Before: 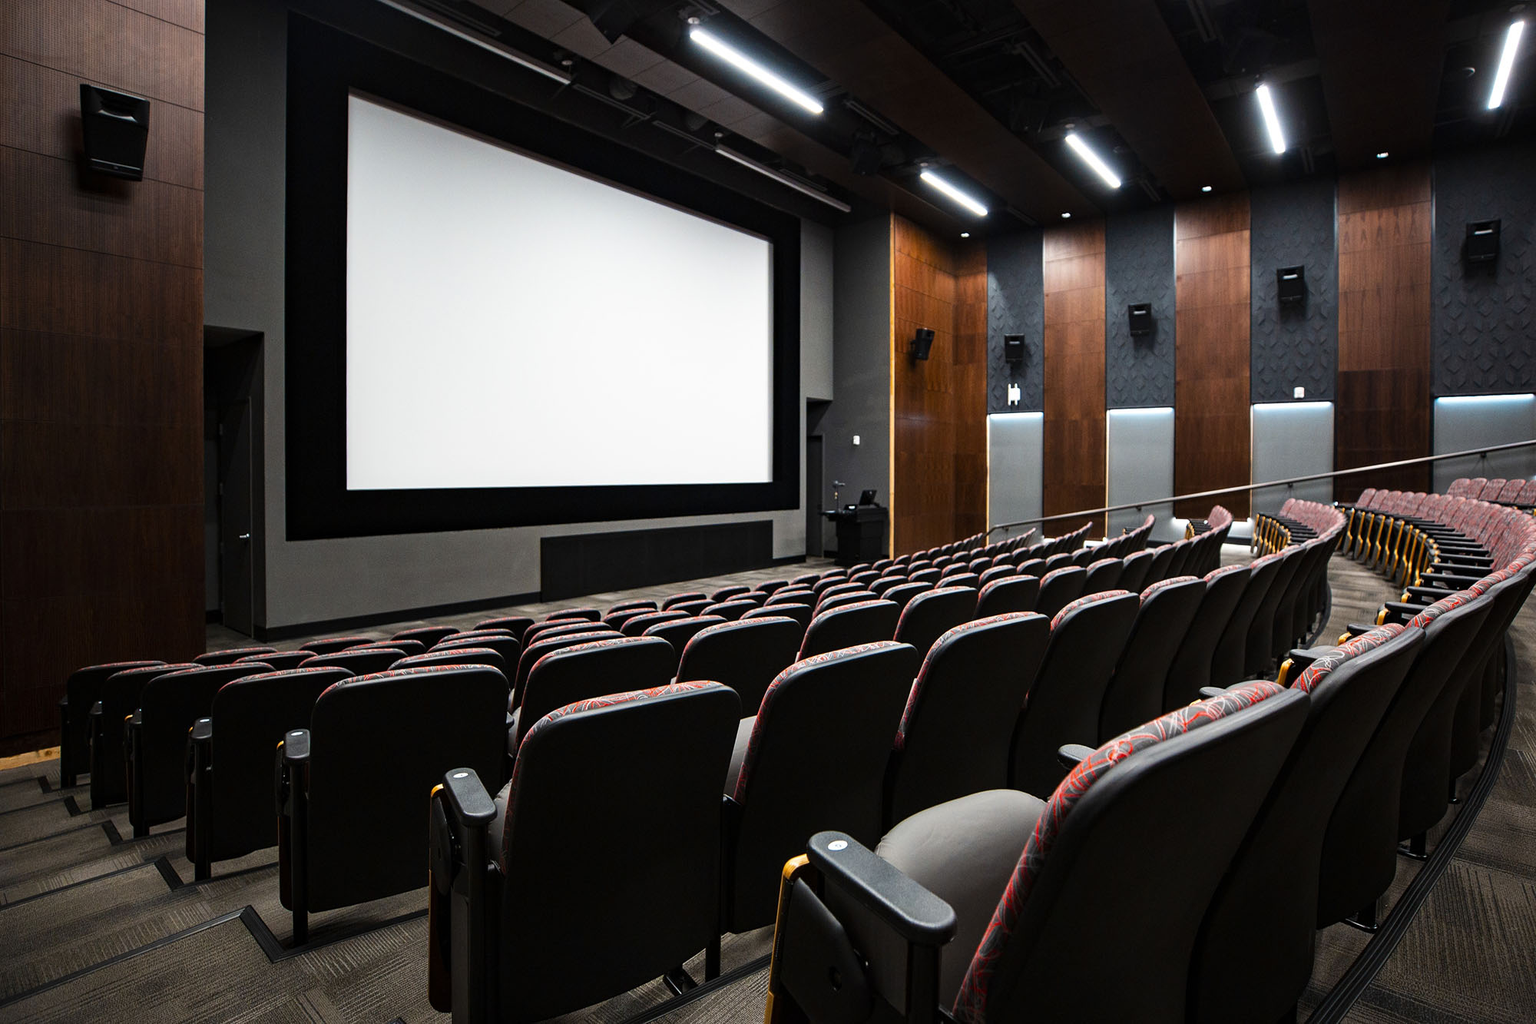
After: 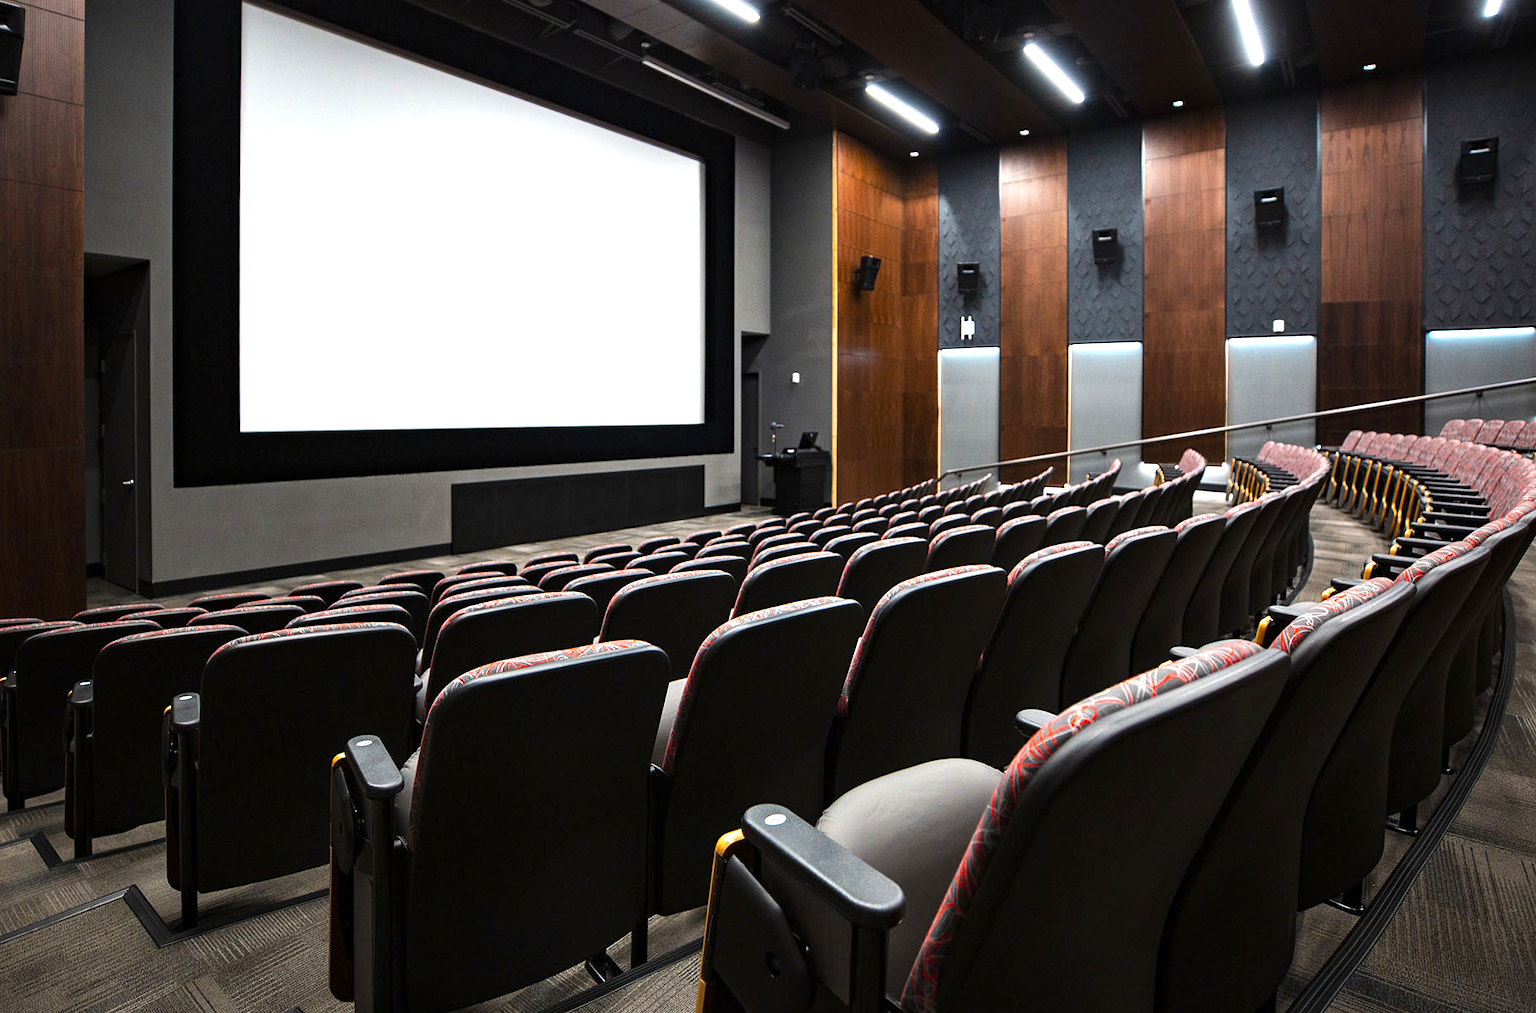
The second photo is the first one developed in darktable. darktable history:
exposure: exposure 0.556 EV, compensate highlight preservation false
crop and rotate: left 8.262%, top 9.226%
